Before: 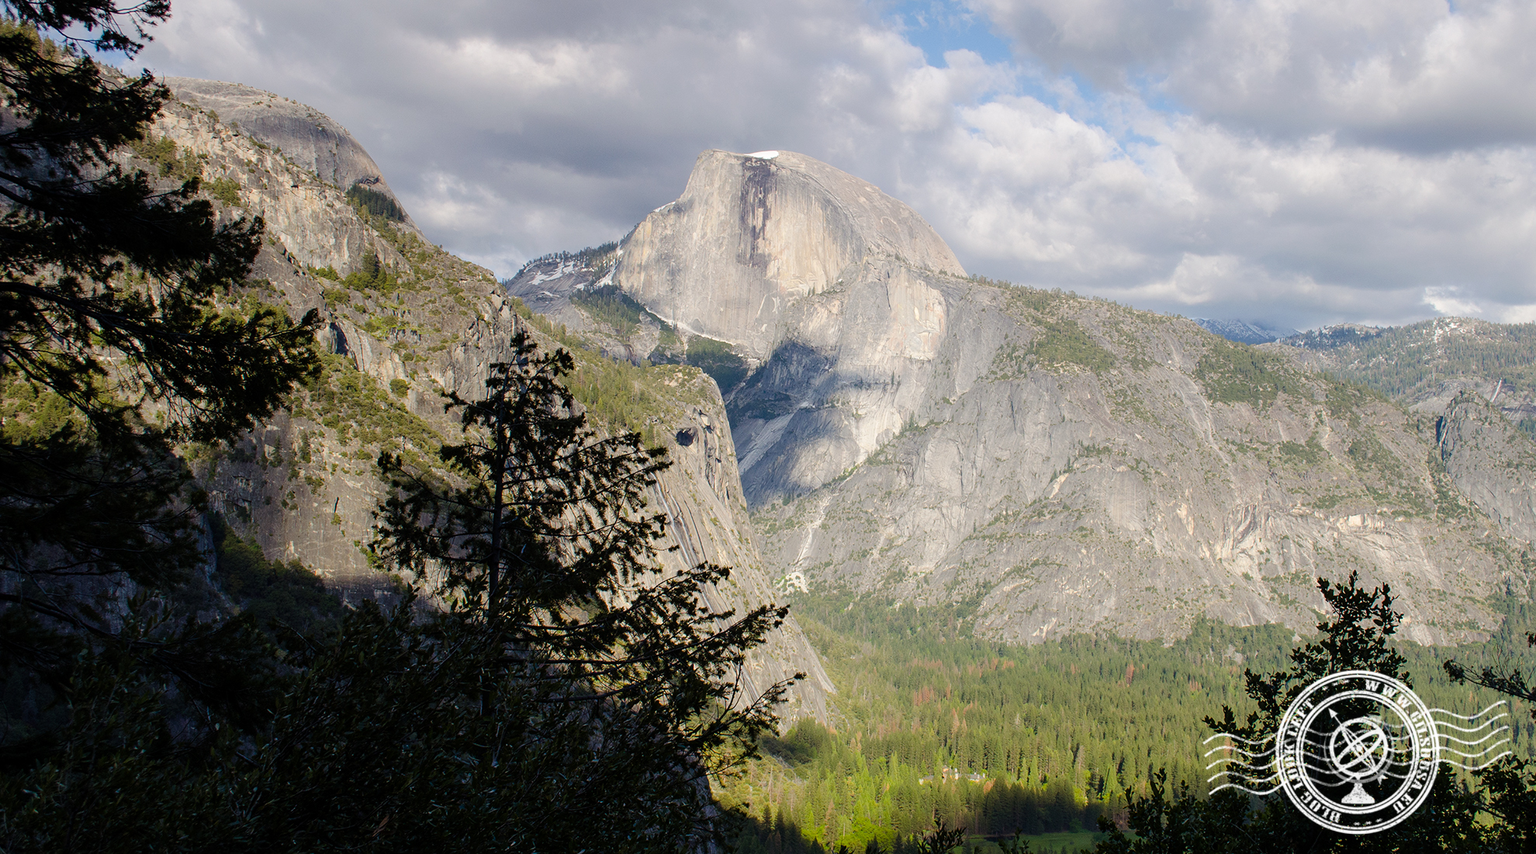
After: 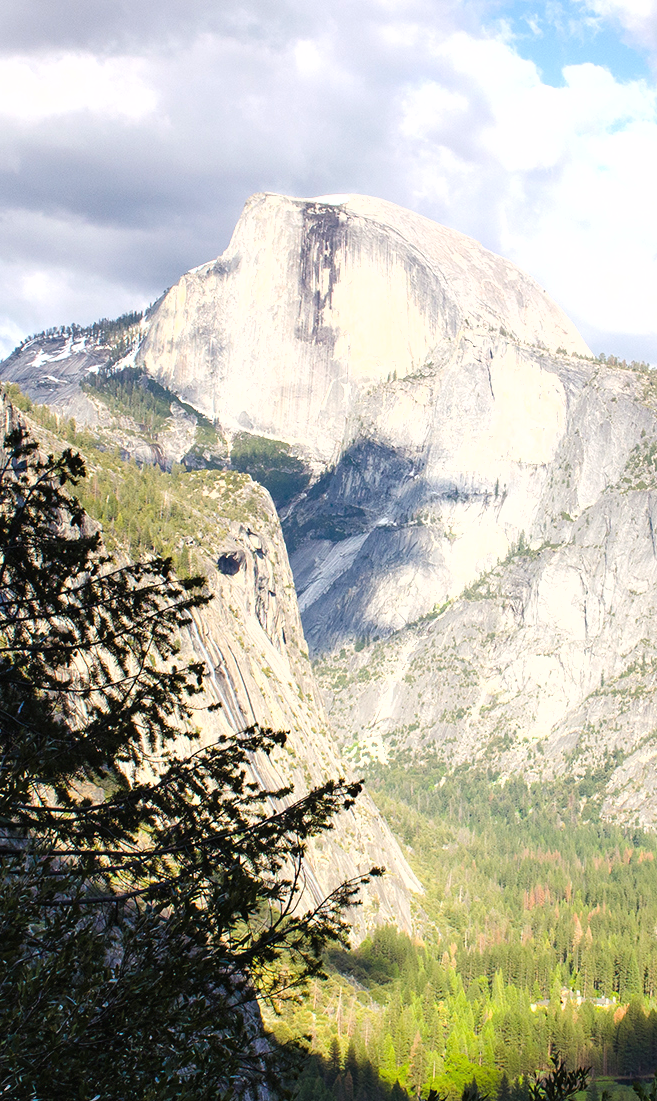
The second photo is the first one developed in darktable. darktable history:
crop: left 33.055%, right 33.719%
shadows and highlights: shadows 37.17, highlights -27.7, soften with gaussian
exposure: black level correction -0.001, exposure 0.904 EV, compensate highlight preservation false
